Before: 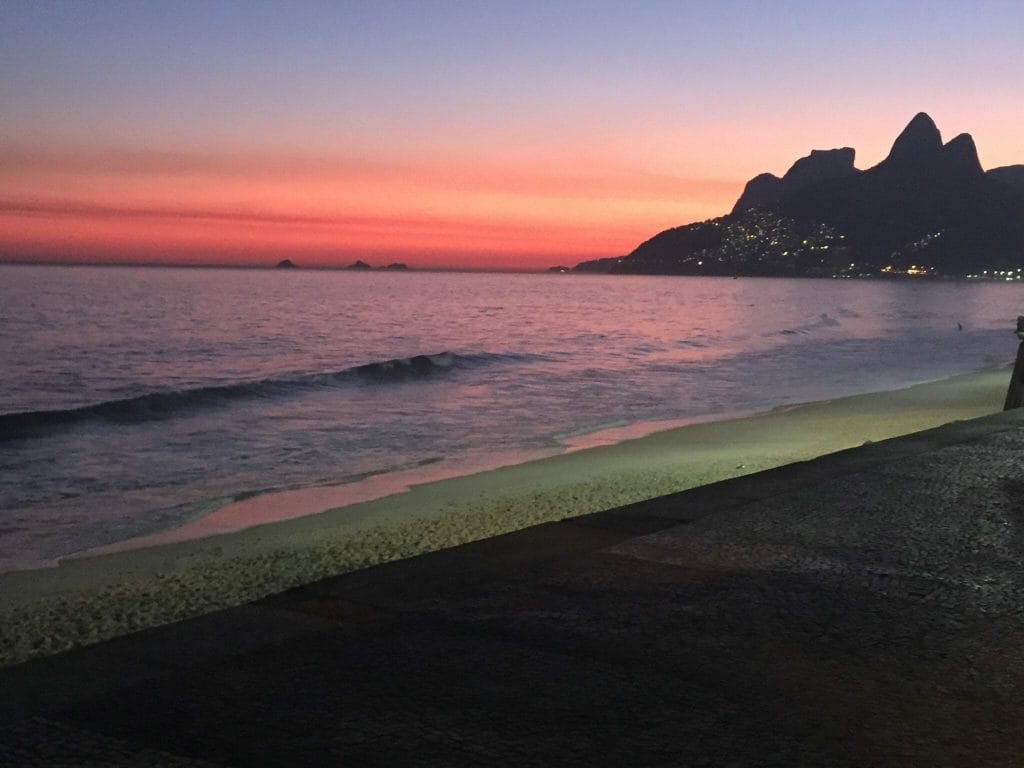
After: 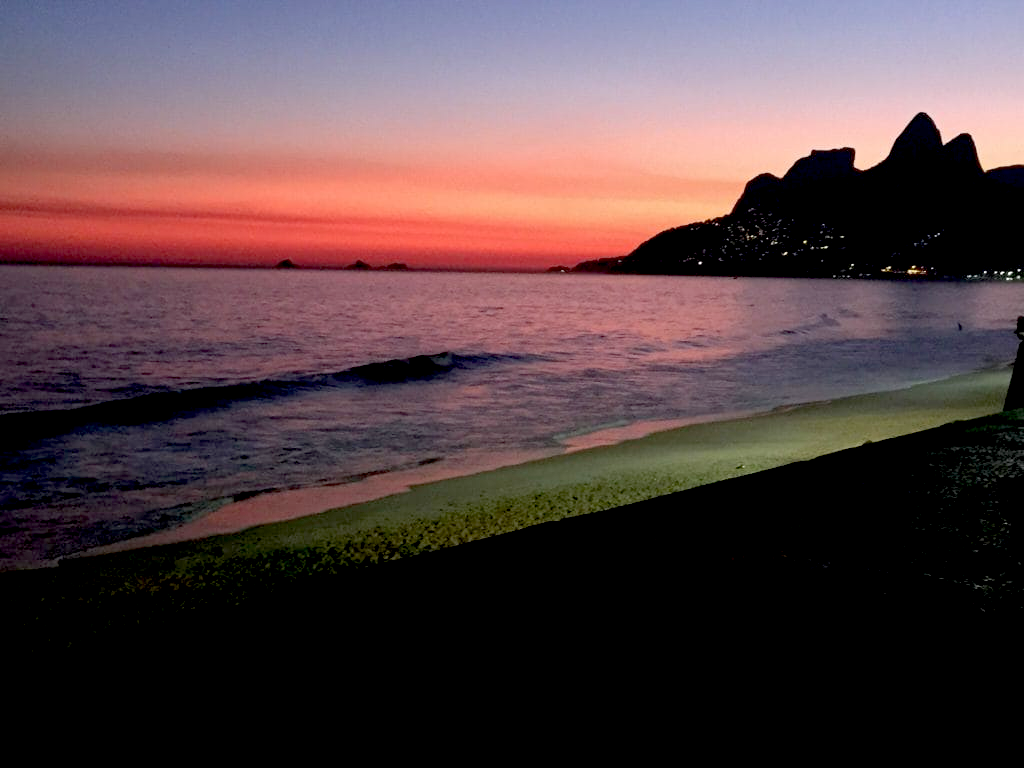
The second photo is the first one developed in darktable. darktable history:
exposure: black level correction 0.047, exposure 0.013 EV, compensate exposure bias true, compensate highlight preservation false
